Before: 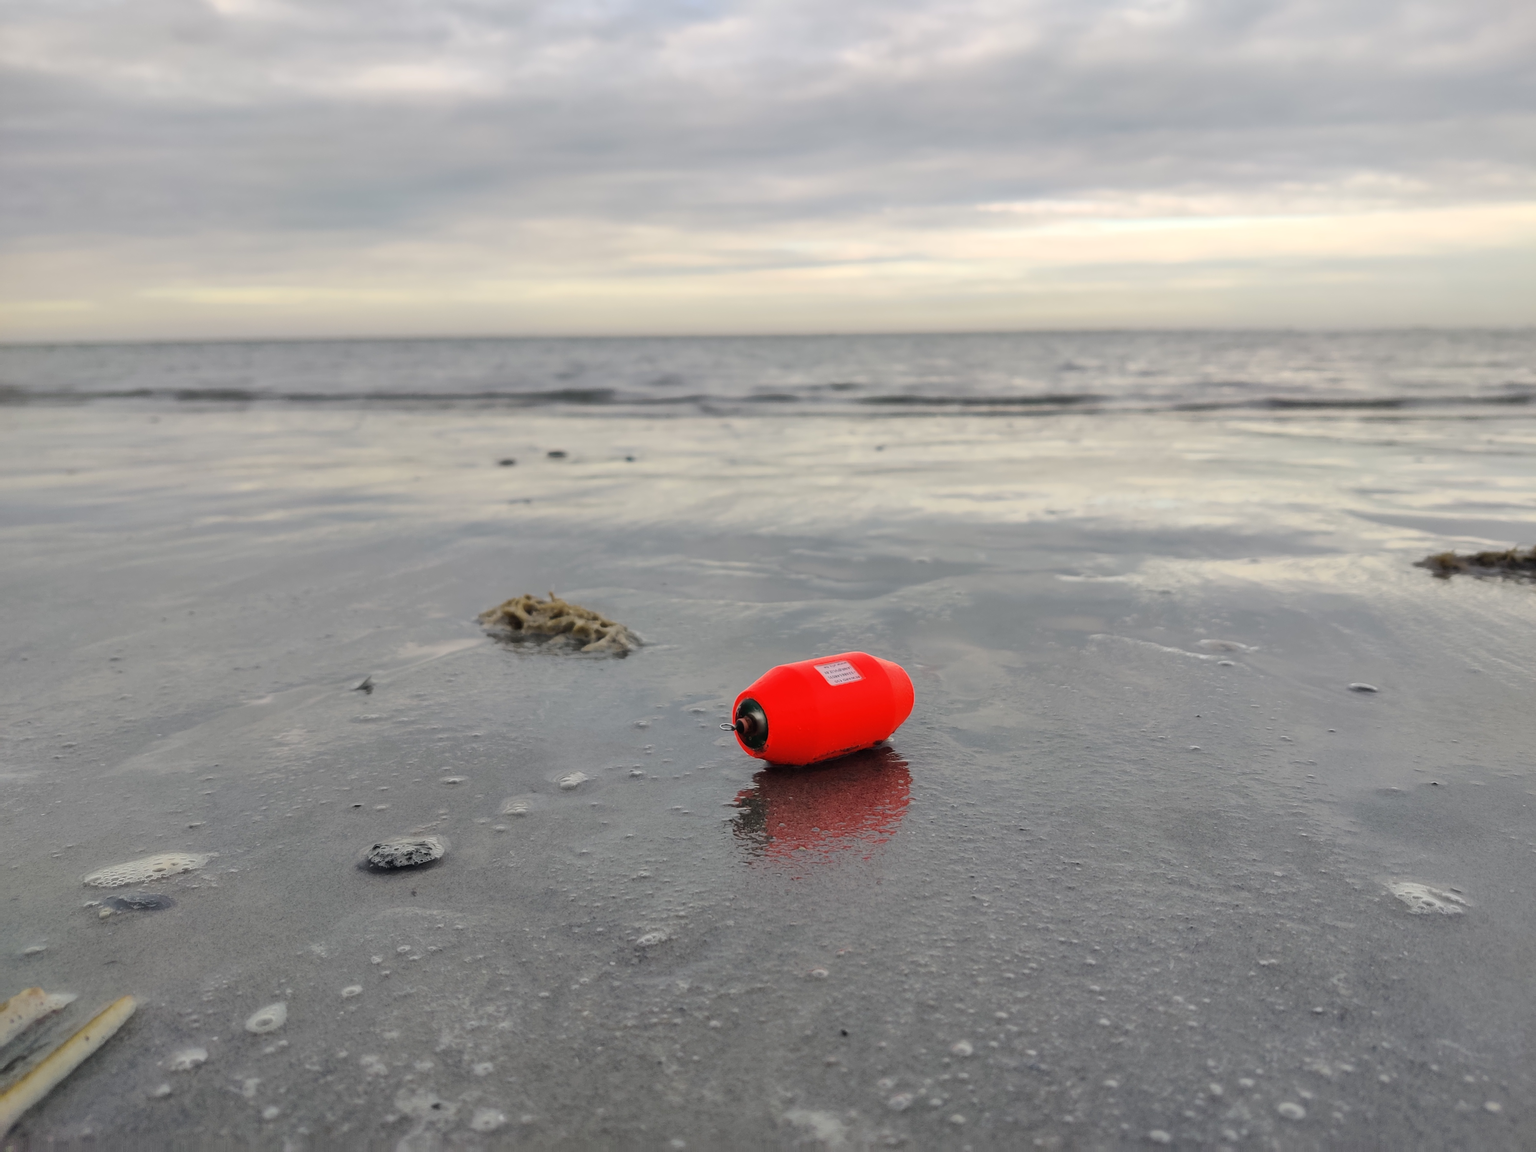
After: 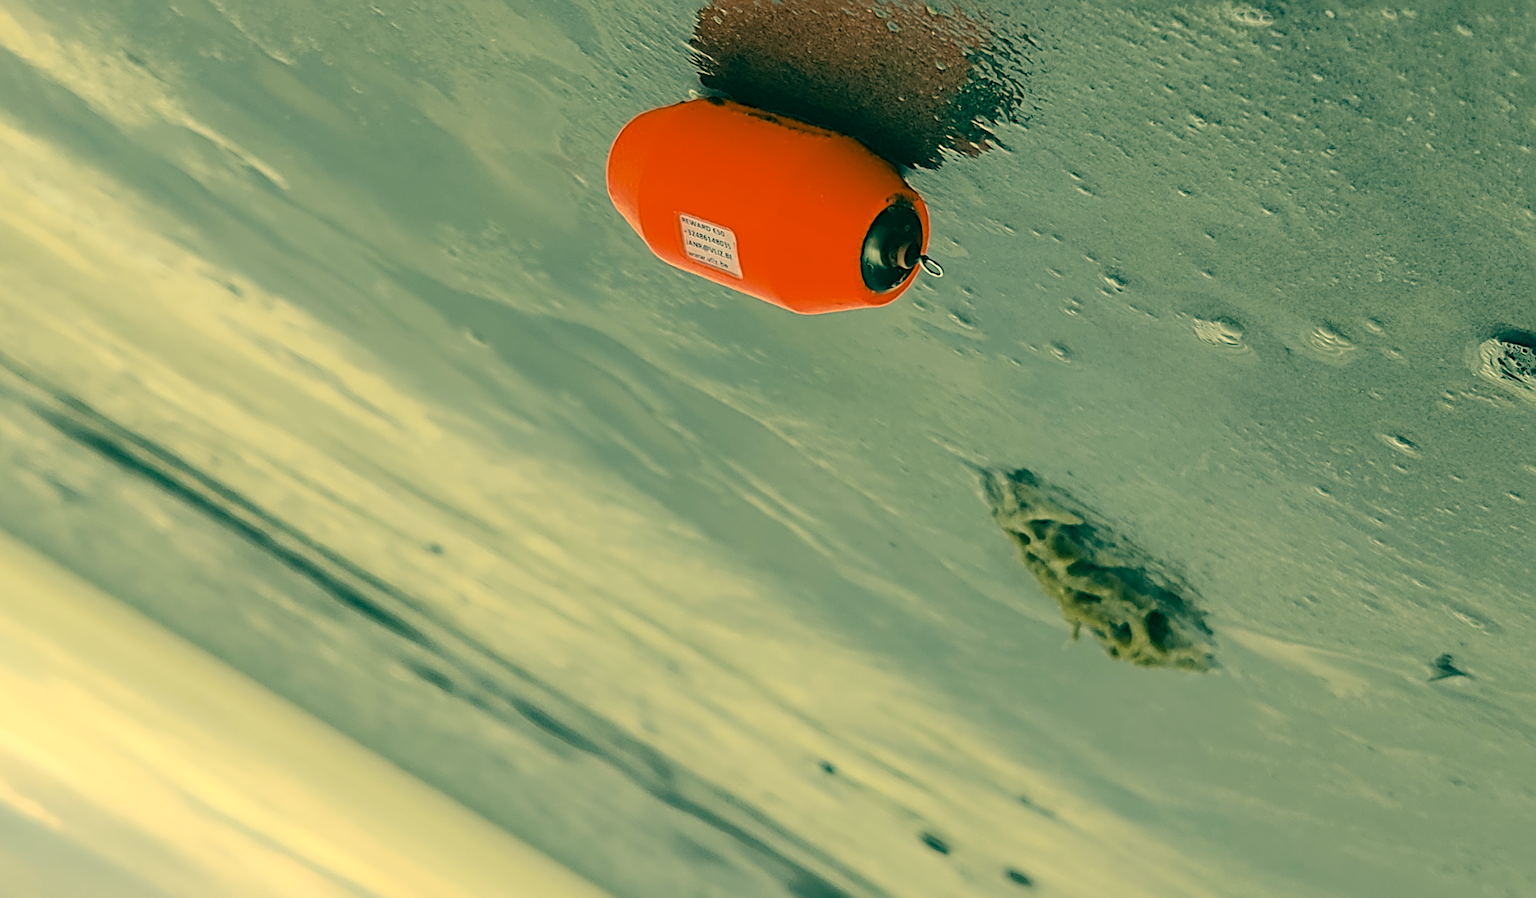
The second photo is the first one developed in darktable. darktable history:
crop and rotate: angle 148.34°, left 9.139%, top 15.61%, right 4.48%, bottom 16.985%
sharpen: radius 3.681, amount 0.929
color correction: highlights a* 2.19, highlights b* 34.44, shadows a* -37.04, shadows b* -6.23
